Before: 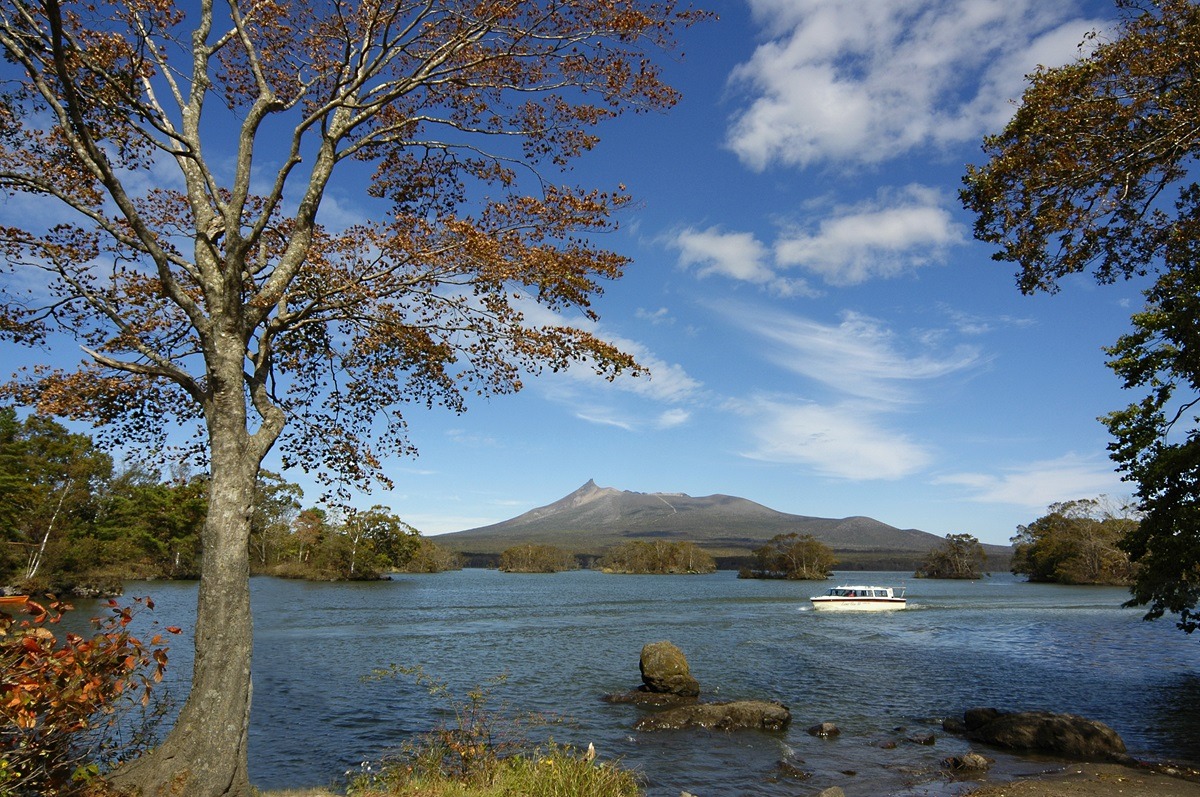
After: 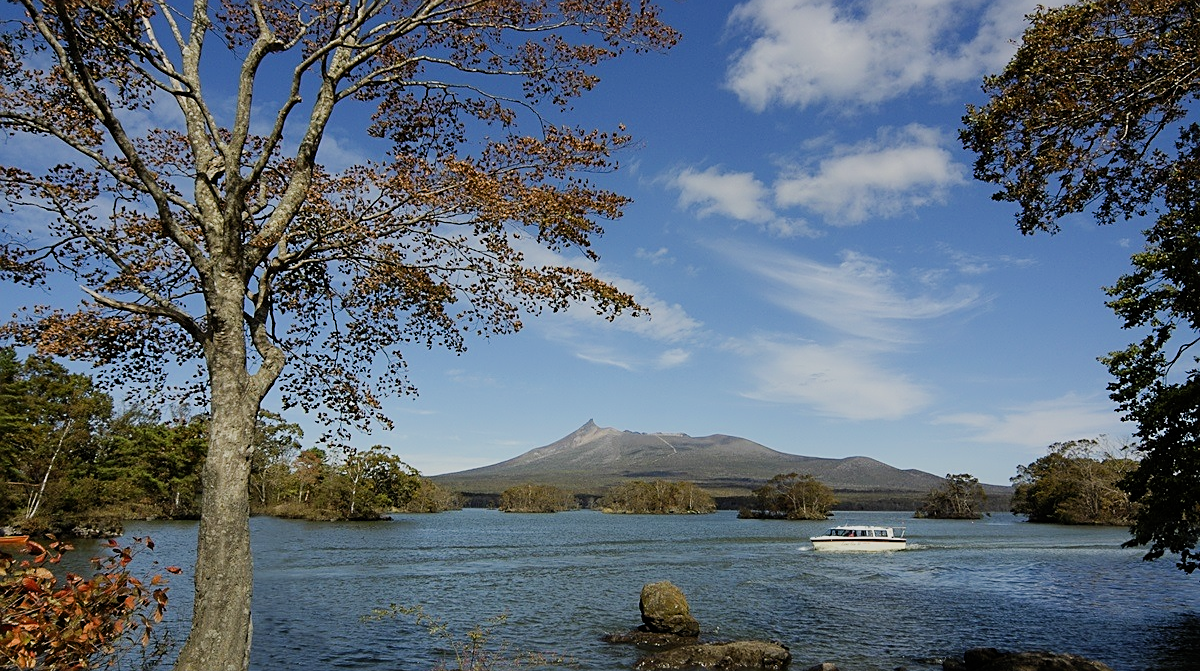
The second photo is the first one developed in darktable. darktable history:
filmic rgb: black relative exposure -16 EV, white relative exposure 6.87 EV, hardness 4.7
tone equalizer: on, module defaults
sharpen: on, module defaults
crop: top 7.618%, bottom 8.091%
